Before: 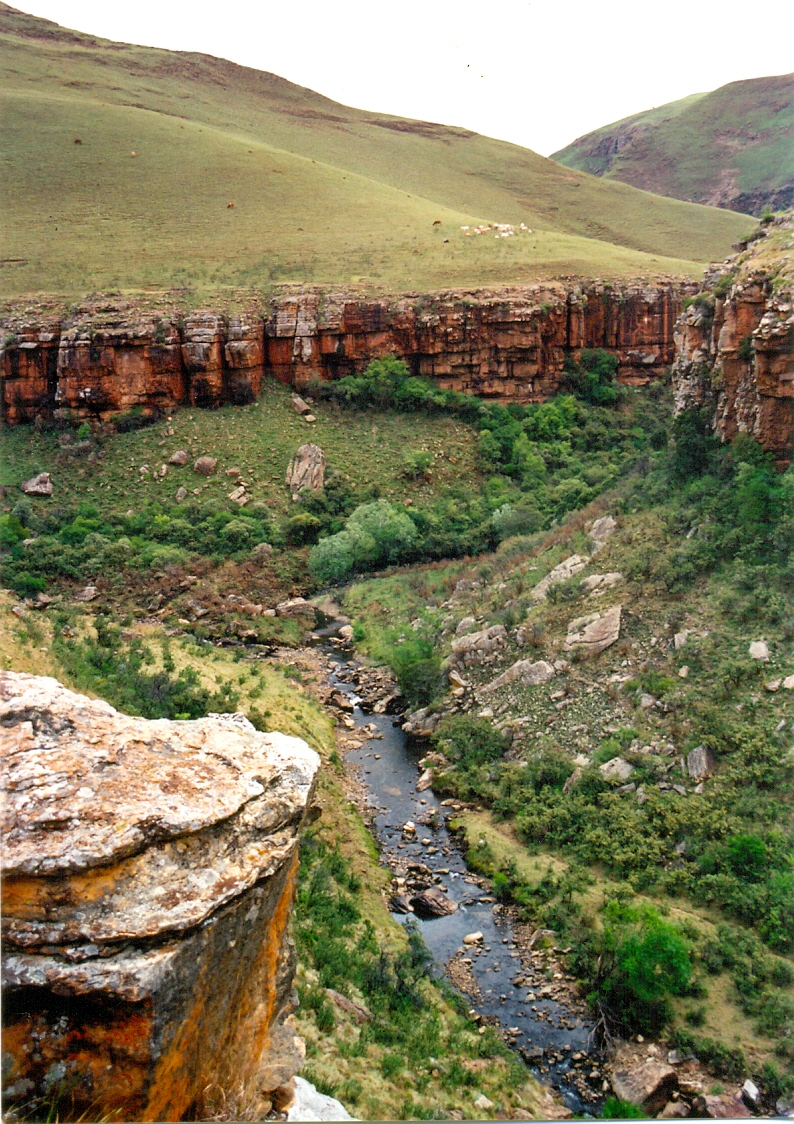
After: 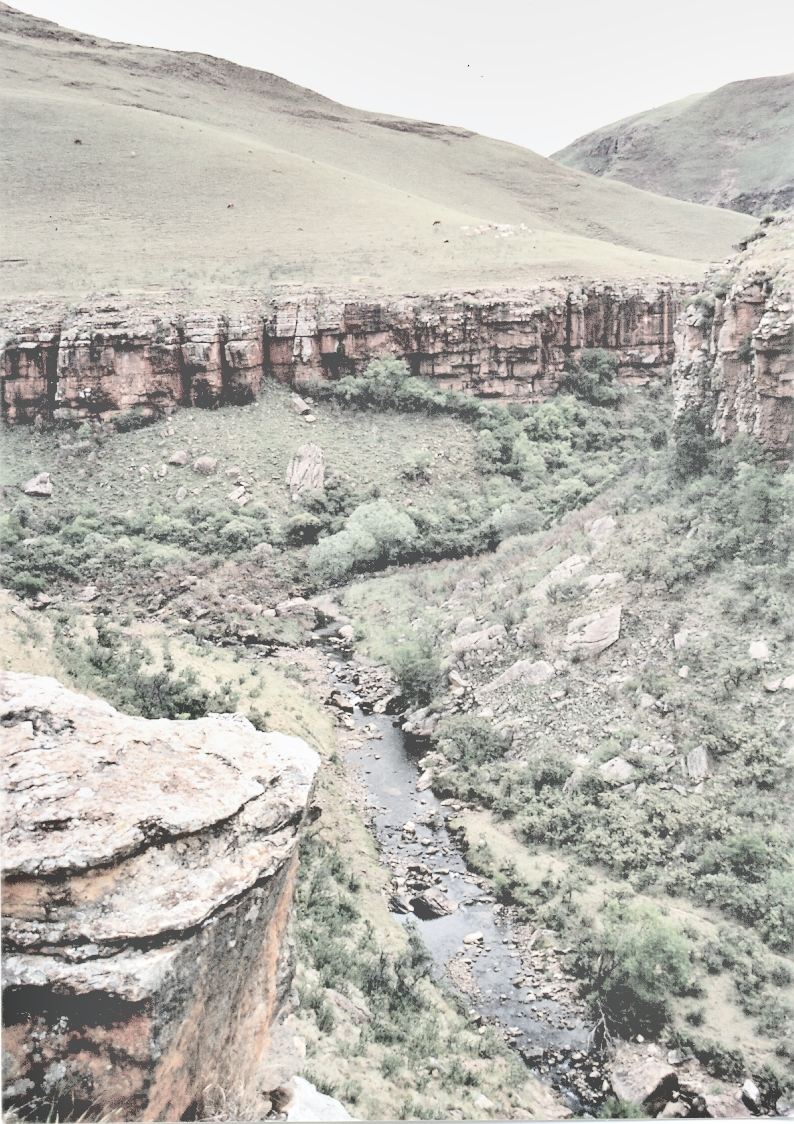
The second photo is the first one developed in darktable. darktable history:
tone curve: curves: ch0 [(0, 0.003) (0.117, 0.101) (0.257, 0.246) (0.408, 0.432) (0.632, 0.716) (0.795, 0.884) (1, 1)]; ch1 [(0, 0) (0.227, 0.197) (0.405, 0.421) (0.501, 0.501) (0.522, 0.526) (0.546, 0.564) (0.589, 0.602) (0.696, 0.761) (0.976, 0.992)]; ch2 [(0, 0) (0.208, 0.176) (0.377, 0.38) (0.5, 0.5) (0.537, 0.534) (0.571, 0.577) (0.627, 0.64) (0.698, 0.76) (1, 1)], color space Lab, independent channels, preserve colors none
contrast equalizer: octaves 7, y [[0.6 ×6], [0.55 ×6], [0 ×6], [0 ×6], [0 ×6]]
shadows and highlights: soften with gaussian
contrast brightness saturation: contrast -0.301, brightness 0.744, saturation -0.797
